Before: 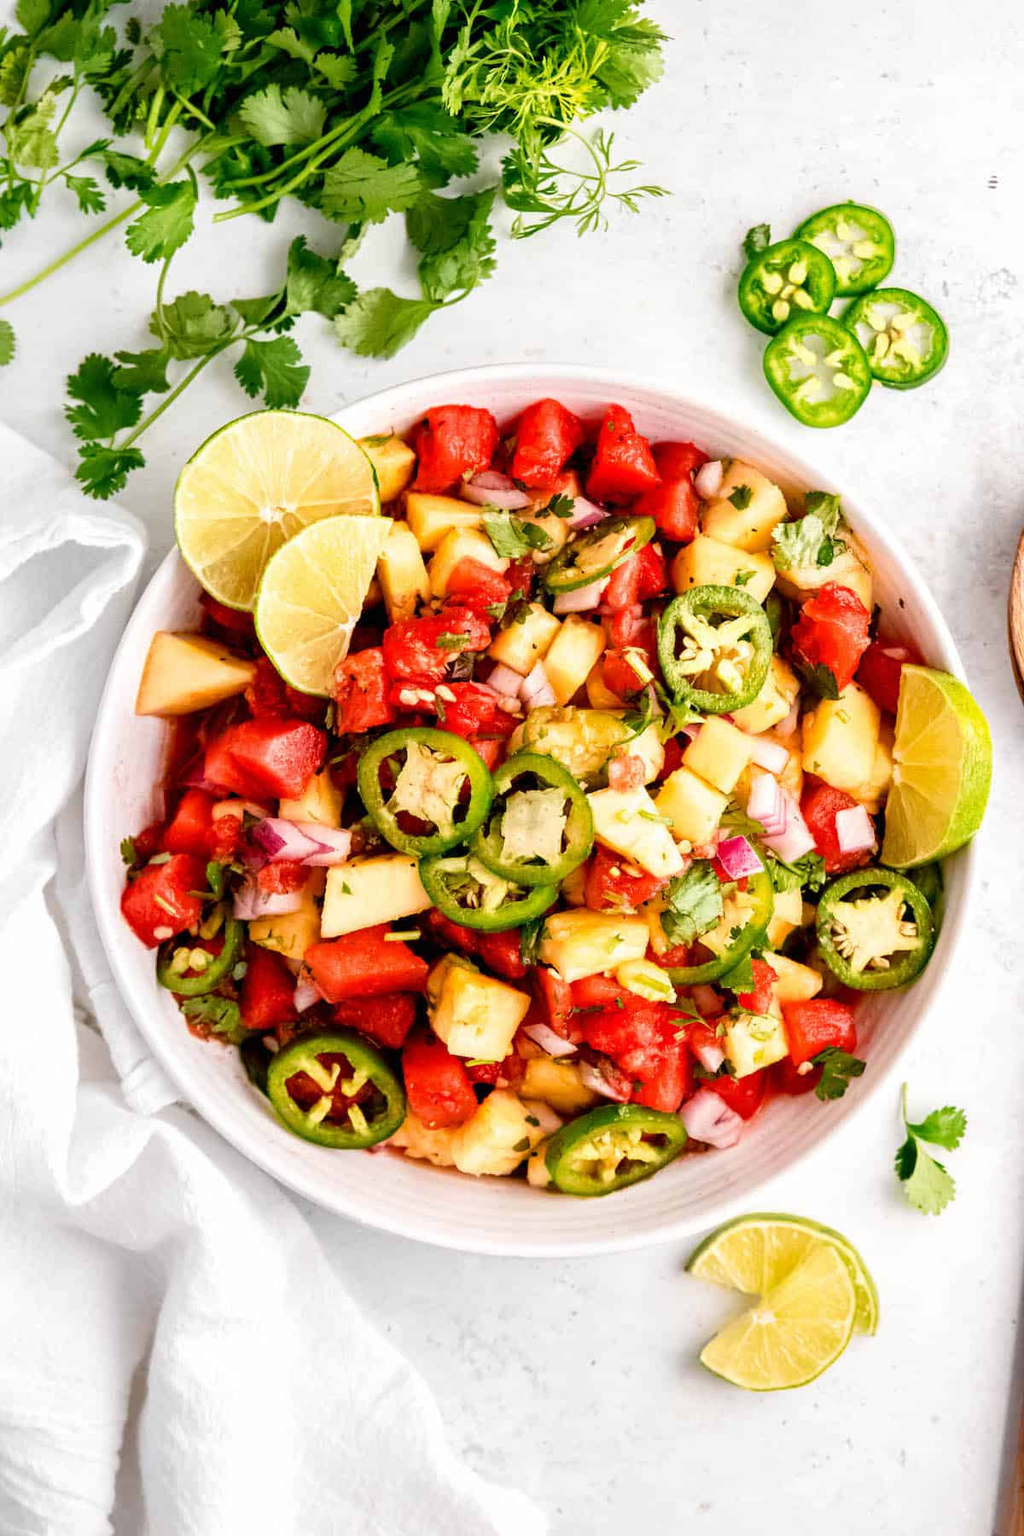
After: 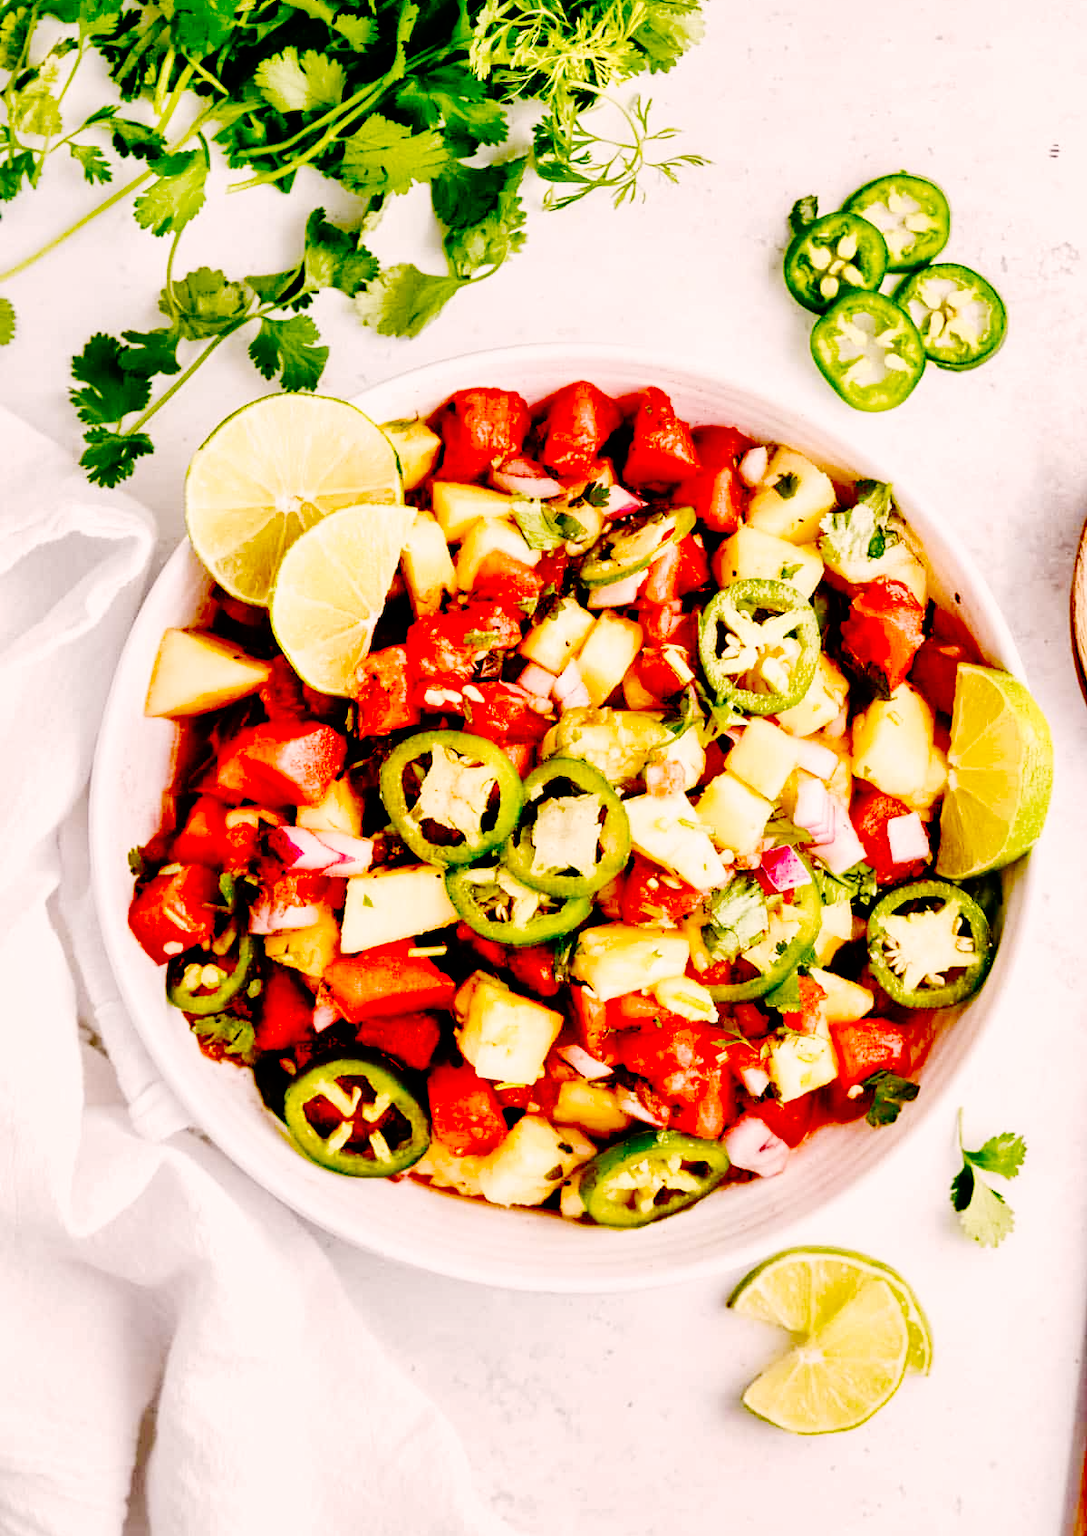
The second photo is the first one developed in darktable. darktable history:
color balance rgb: highlights gain › chroma 4.622%, highlights gain › hue 32.34°, perceptual saturation grading › global saturation 13.705%, perceptual saturation grading › highlights -30.801%, perceptual saturation grading › shadows 51.876%, global vibrance 24.122%
crop and rotate: top 2.653%, bottom 3.152%
shadows and highlights: soften with gaussian
base curve: curves: ch0 [(0, 0) (0.036, 0.01) (0.123, 0.254) (0.258, 0.504) (0.507, 0.748) (1, 1)], preserve colors none
